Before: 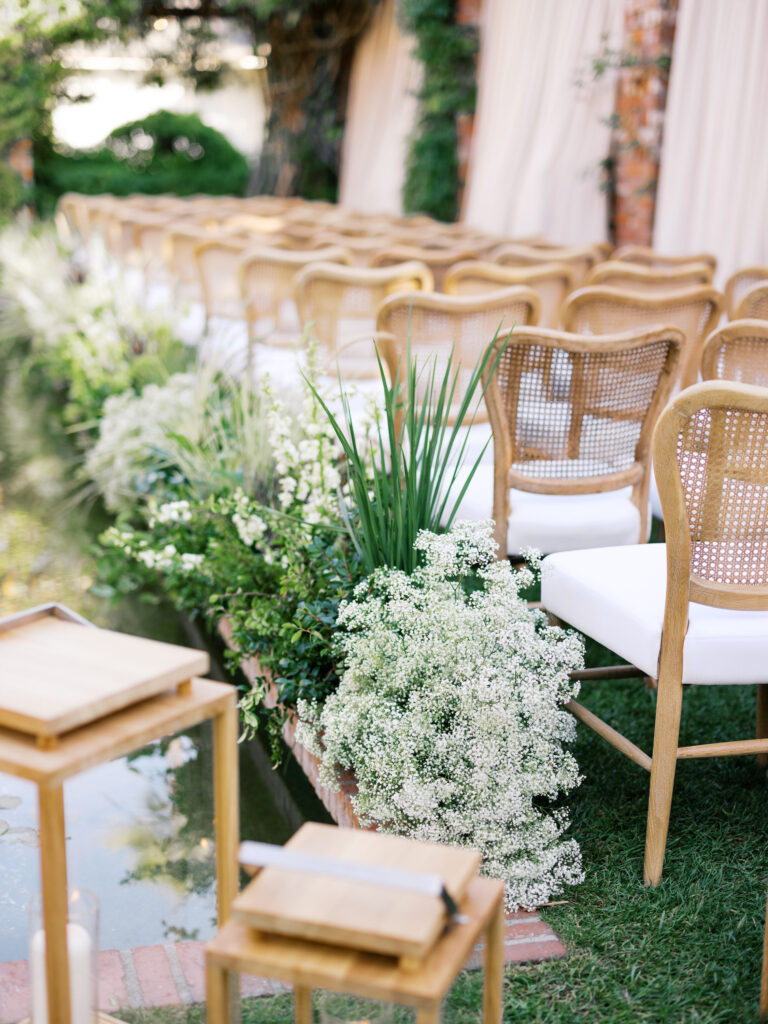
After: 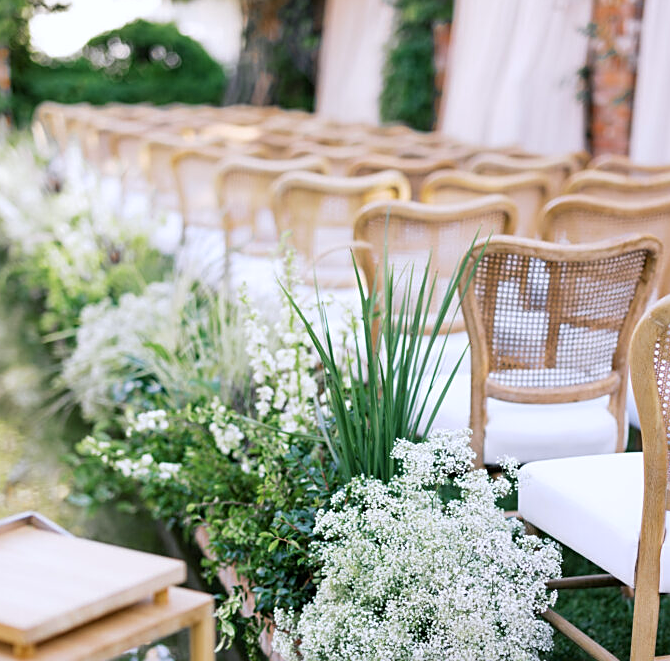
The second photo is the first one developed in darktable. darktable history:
sharpen: amount 0.478
crop: left 3.015%, top 8.969%, right 9.647%, bottom 26.457%
white balance: red 0.984, blue 1.059
